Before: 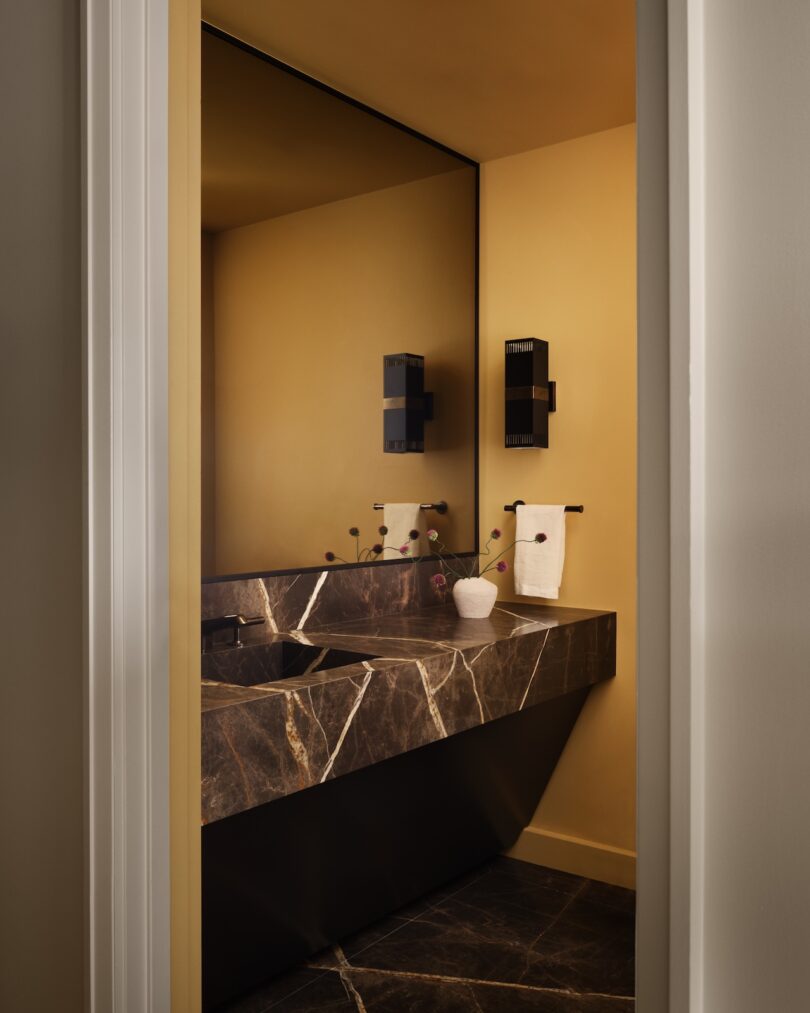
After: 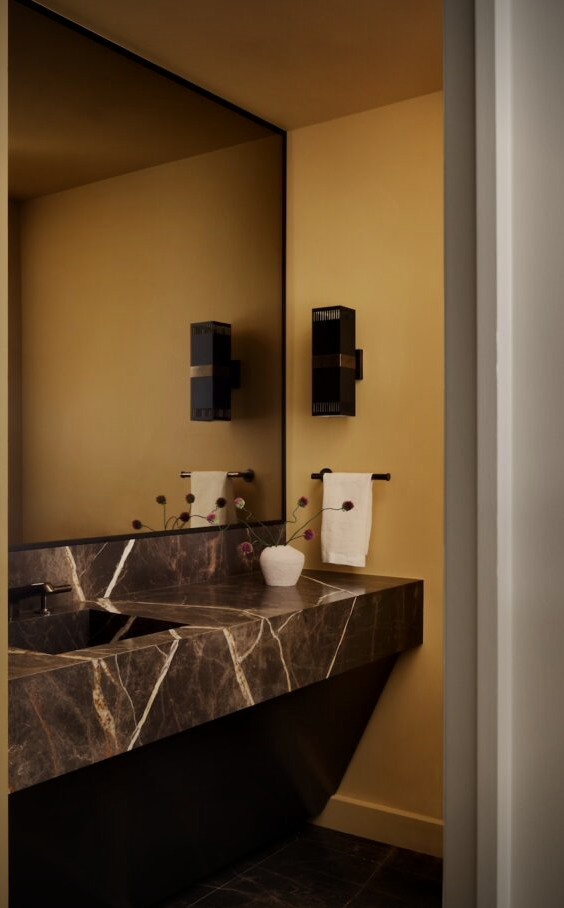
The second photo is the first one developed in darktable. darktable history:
local contrast: mode bilateral grid, contrast 20, coarseness 49, detail 128%, midtone range 0.2
crop and rotate: left 23.856%, top 3.241%, right 6.452%, bottom 7.077%
exposure: exposure -0.491 EV, compensate highlight preservation false
vignetting: fall-off start 97.23%, brightness -0.582, saturation -0.119, width/height ratio 1.184, unbound false
